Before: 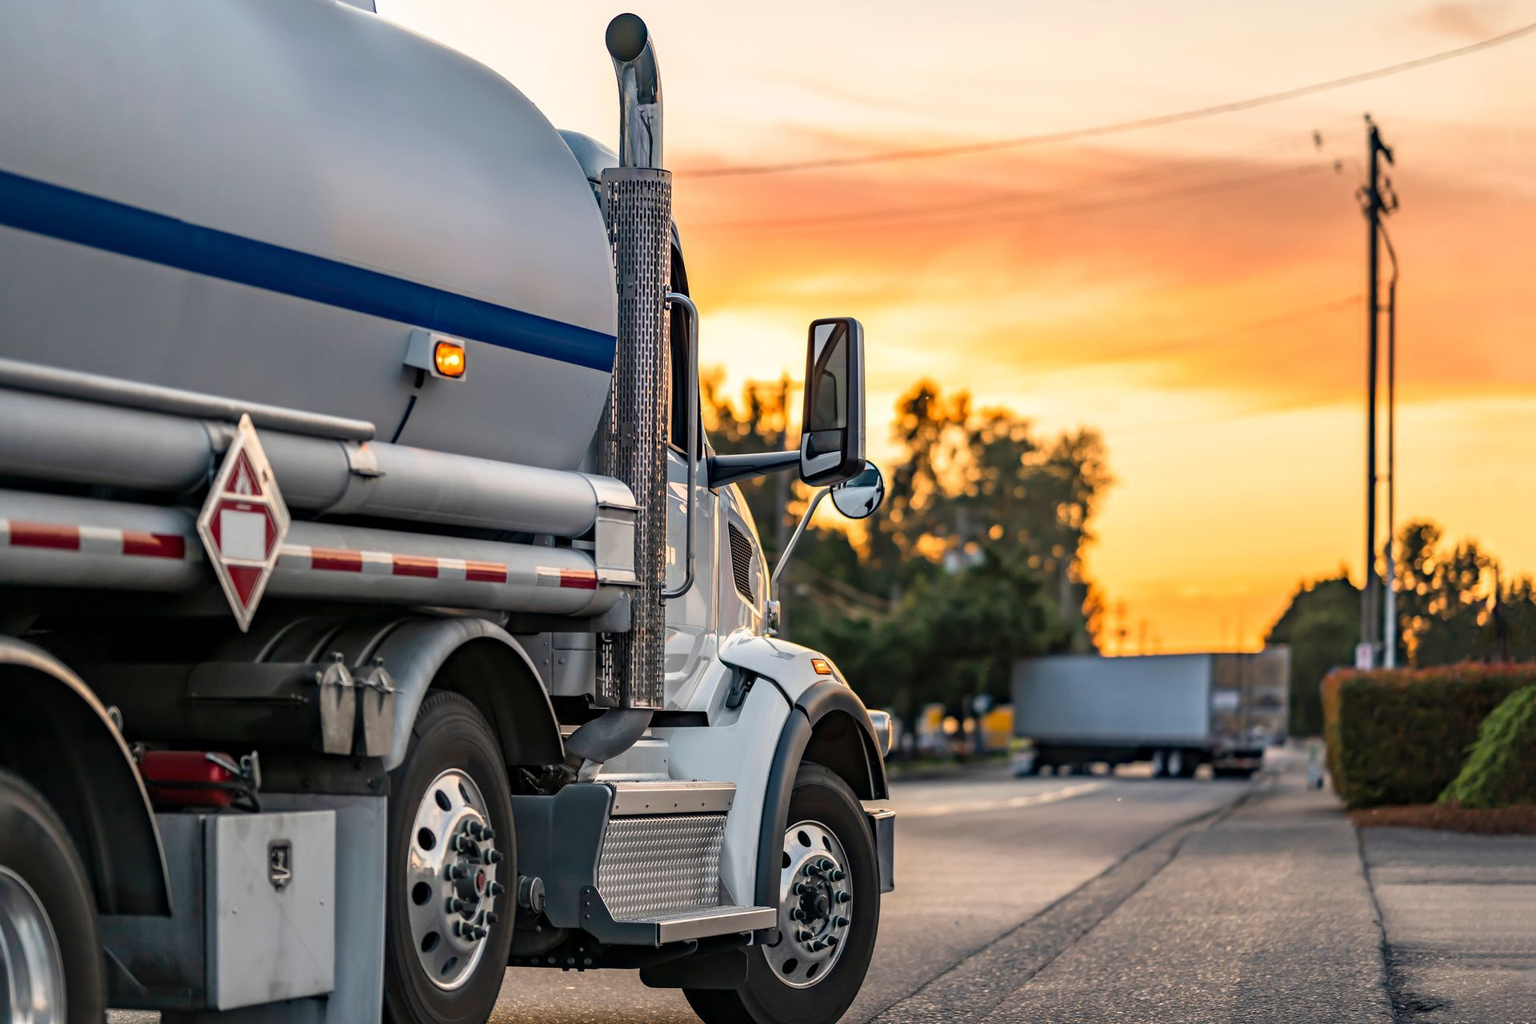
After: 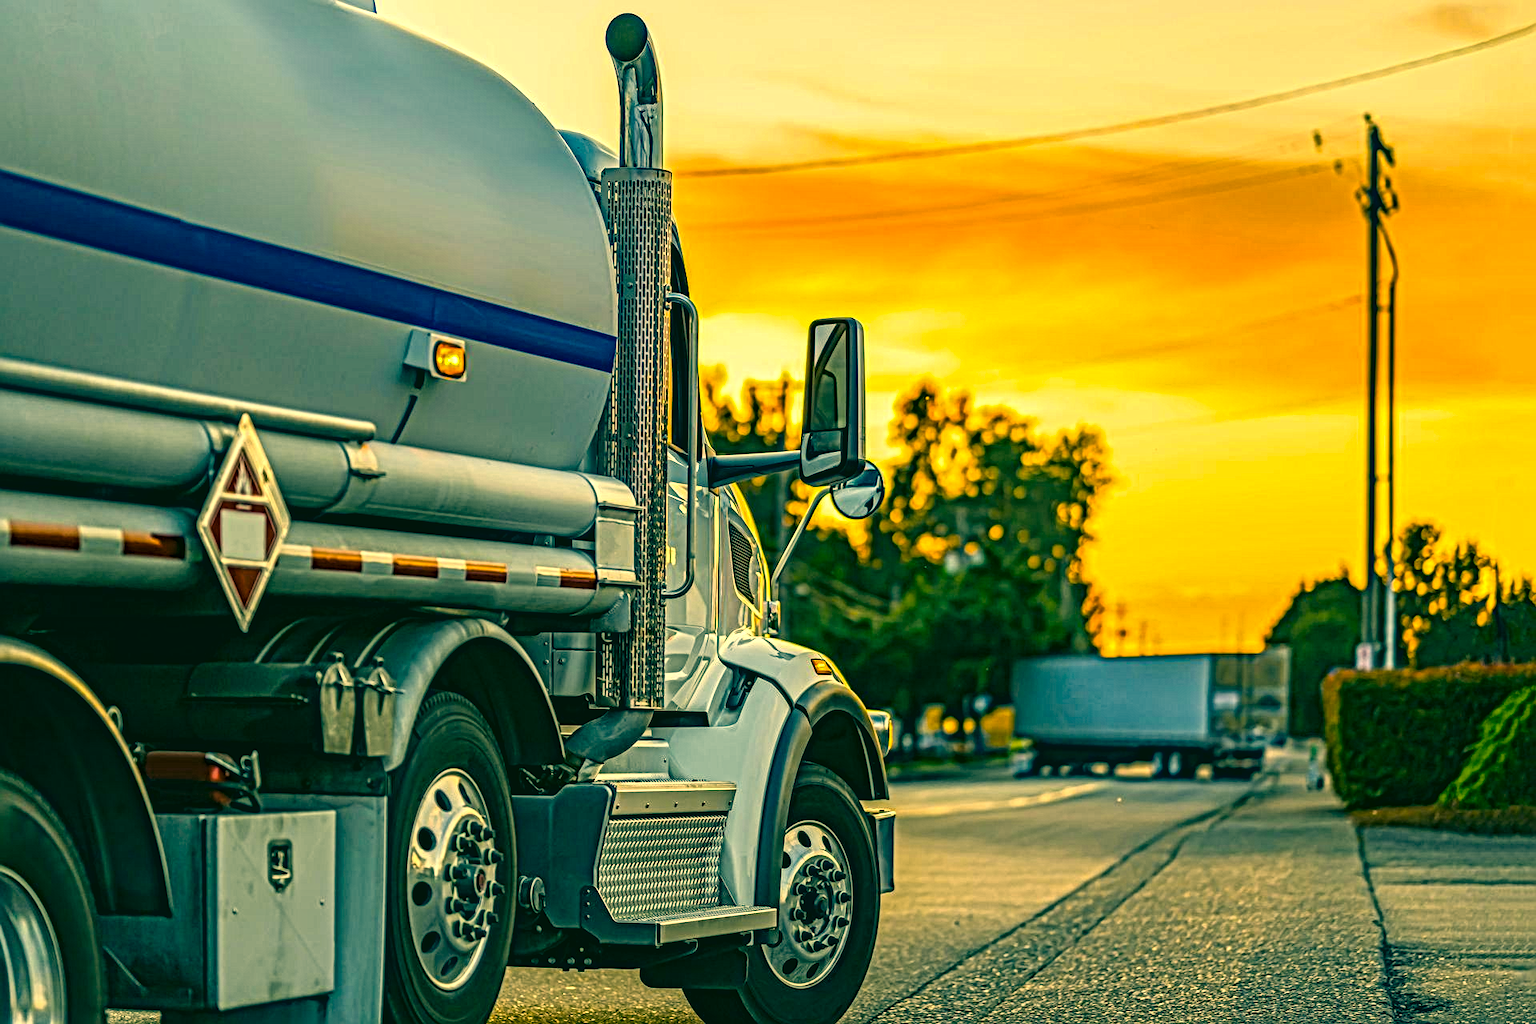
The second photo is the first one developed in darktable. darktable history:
color correction: highlights a* 1.8, highlights b* 34.52, shadows a* -35.9, shadows b* -5.31
color balance rgb: shadows lift › chroma 0.7%, shadows lift › hue 114.02°, linear chroma grading › global chroma 25.019%, perceptual saturation grading › global saturation 29.612%, global vibrance 9.317%
local contrast: mode bilateral grid, contrast 21, coarseness 4, detail 300%, midtone range 0.2
